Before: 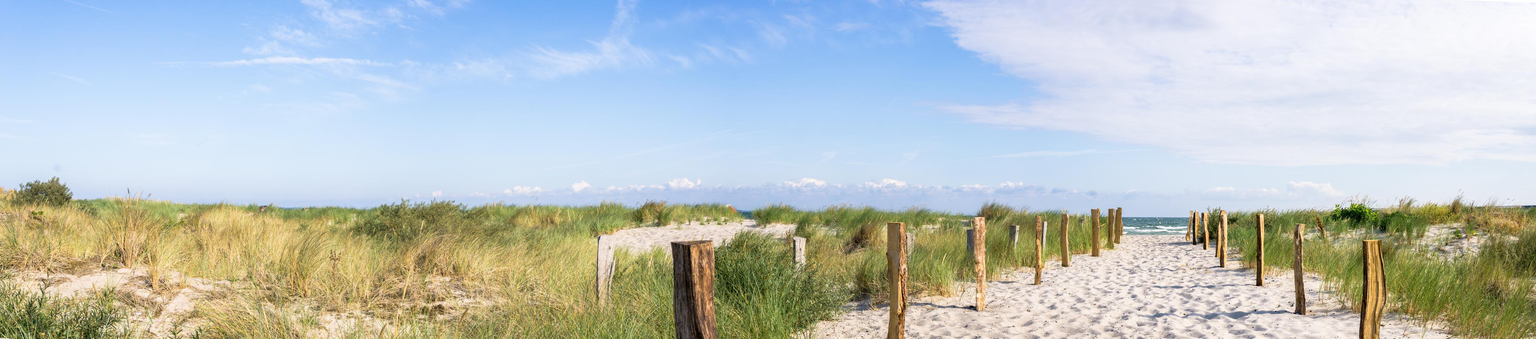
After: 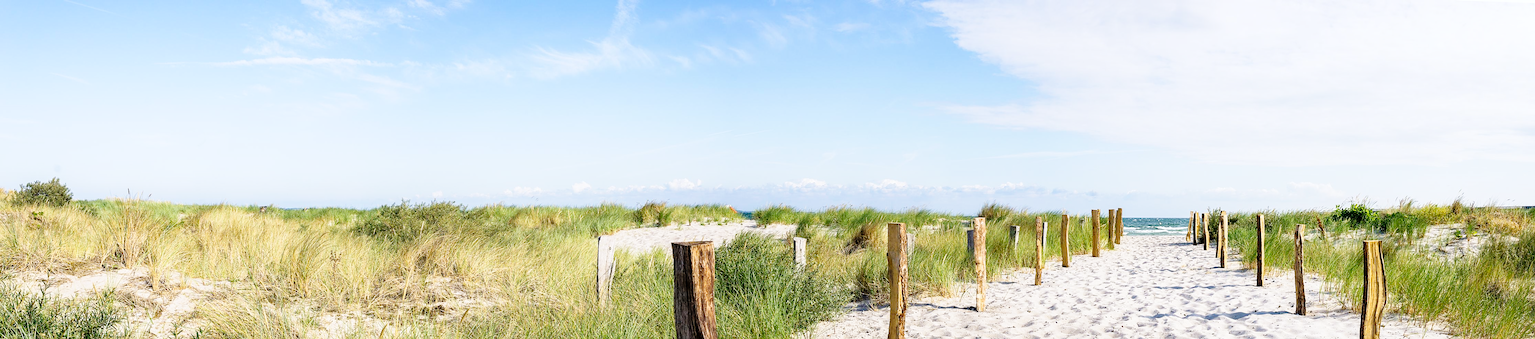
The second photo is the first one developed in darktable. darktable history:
base curve: curves: ch0 [(0, 0) (0.036, 0.025) (0.121, 0.166) (0.206, 0.329) (0.605, 0.79) (1, 1)], preserve colors none
exposure: black level correction 0.002, compensate highlight preservation false
sharpen: on, module defaults
white balance: red 0.982, blue 1.018
